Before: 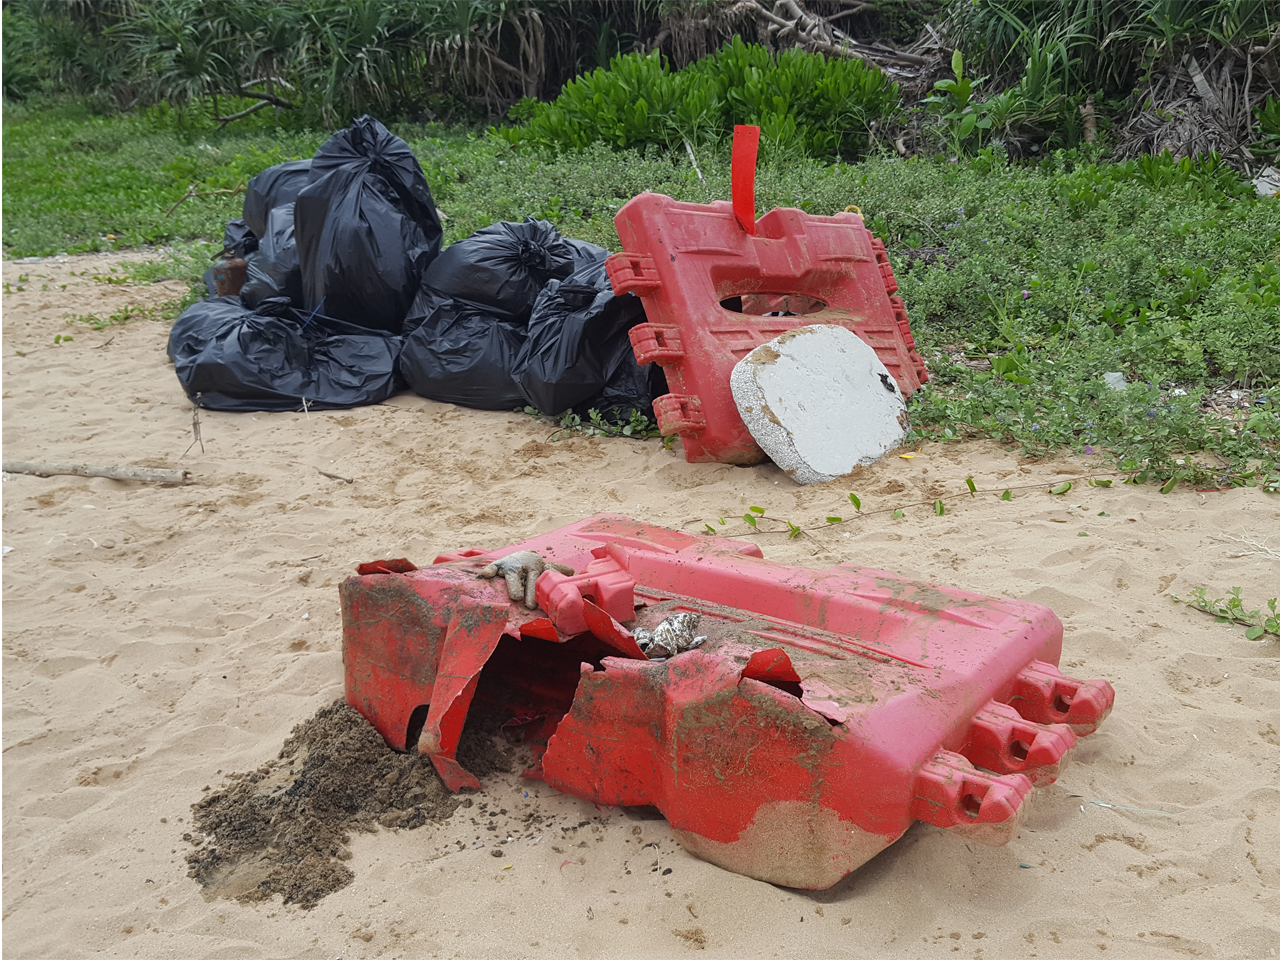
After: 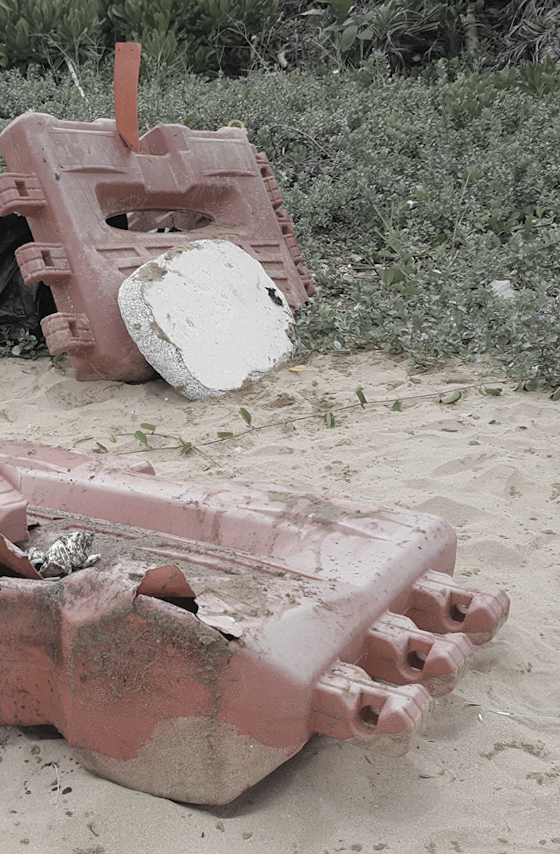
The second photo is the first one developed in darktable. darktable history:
crop: left 47.628%, top 6.643%, right 7.874%
rotate and perspective: rotation -1.42°, crop left 0.016, crop right 0.984, crop top 0.035, crop bottom 0.965
color zones: curves: ch0 [(0, 0.613) (0.01, 0.613) (0.245, 0.448) (0.498, 0.529) (0.642, 0.665) (0.879, 0.777) (0.99, 0.613)]; ch1 [(0, 0.035) (0.121, 0.189) (0.259, 0.197) (0.415, 0.061) (0.589, 0.022) (0.732, 0.022) (0.857, 0.026) (0.991, 0.053)]
